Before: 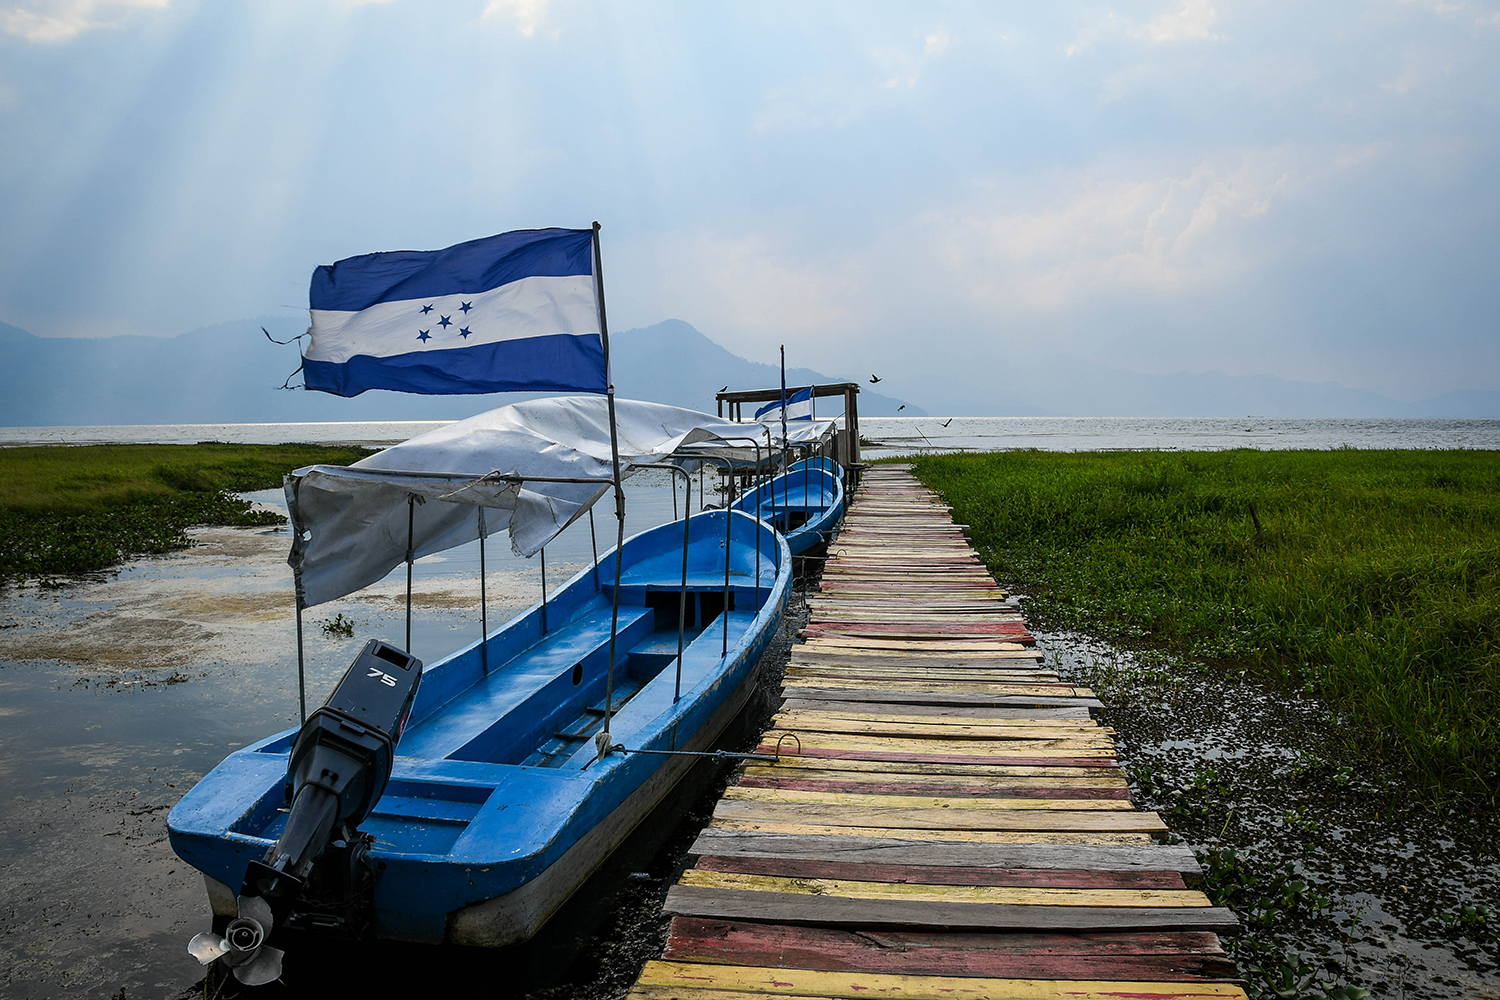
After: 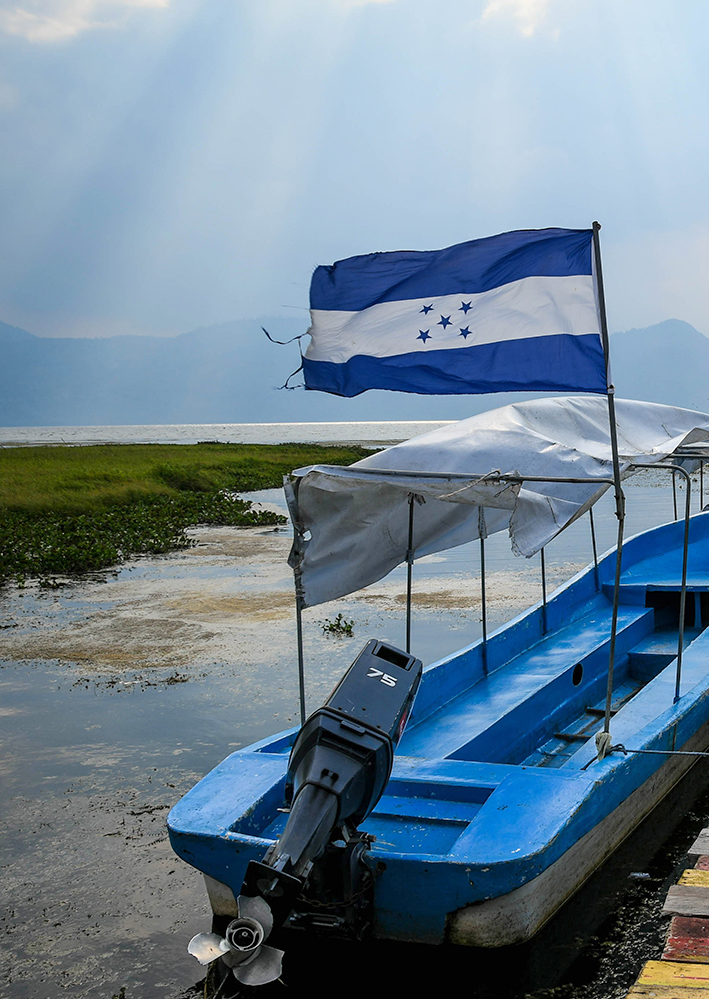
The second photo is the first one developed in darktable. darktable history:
tone equalizer: -7 EV 0.148 EV, -6 EV 0.612 EV, -5 EV 1.13 EV, -4 EV 1.31 EV, -3 EV 1.16 EV, -2 EV 0.6 EV, -1 EV 0.156 EV, smoothing diameter 24.92%, edges refinement/feathering 9.53, preserve details guided filter
crop and rotate: left 0.021%, top 0%, right 52.653%
